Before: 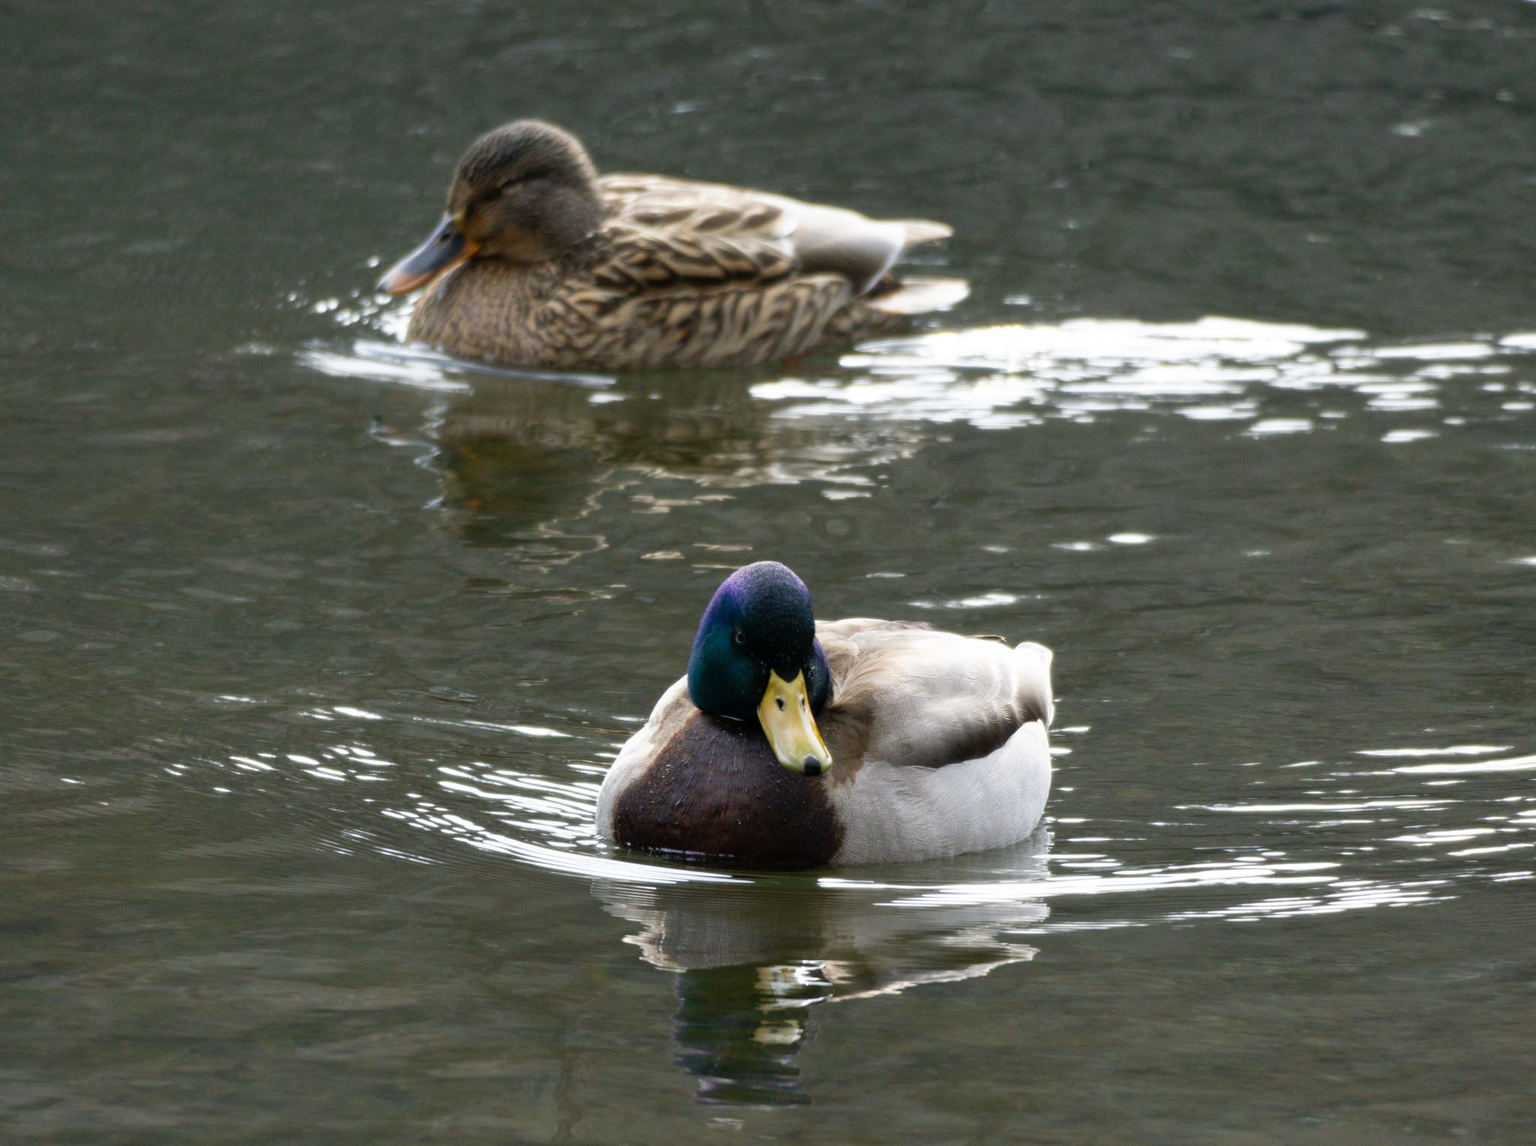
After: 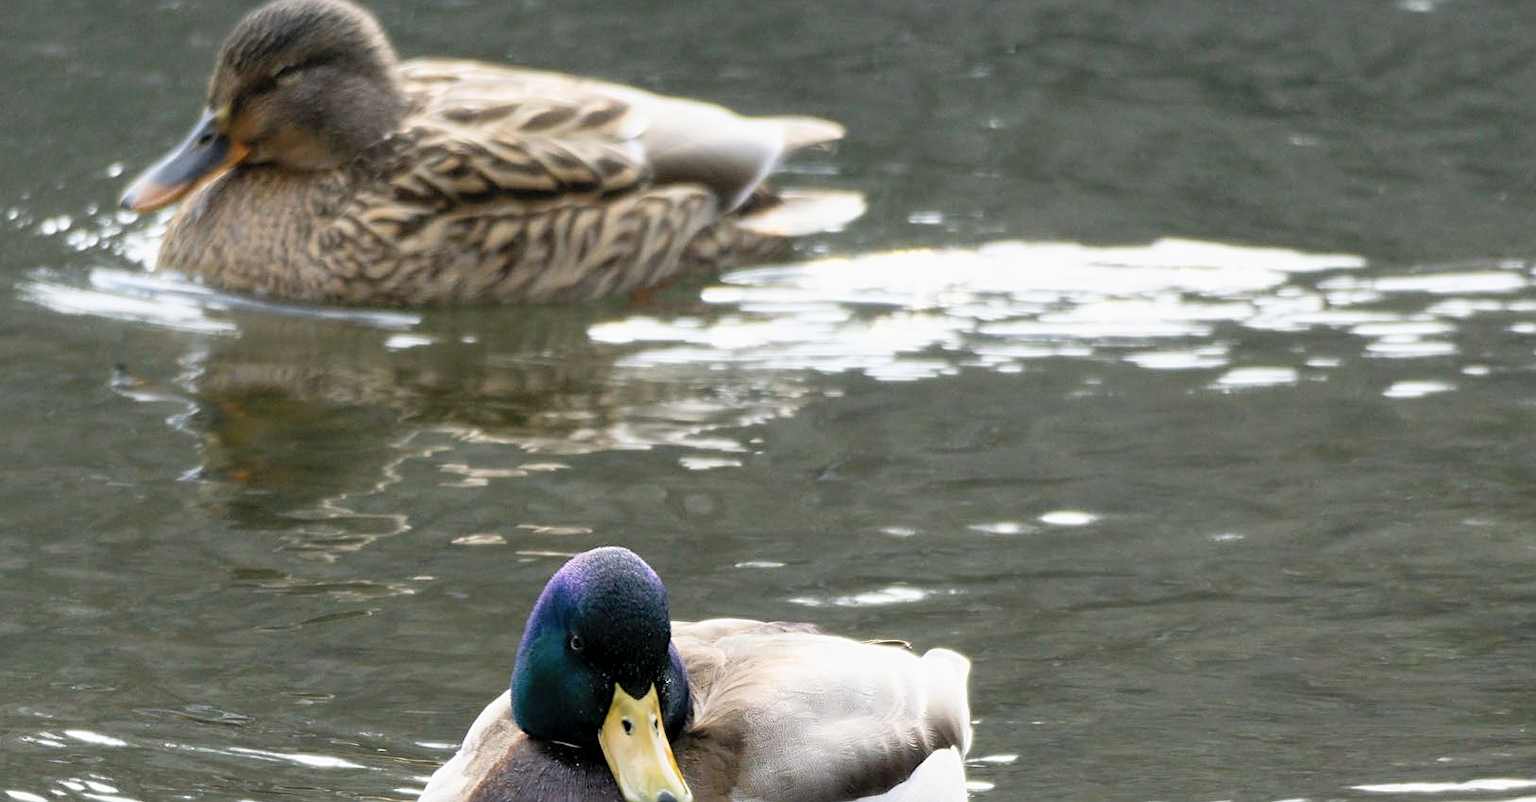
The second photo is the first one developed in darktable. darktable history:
crop: left 18.38%, top 11.092%, right 2.134%, bottom 33.217%
contrast brightness saturation: contrast 0.14, brightness 0.21
exposure: black level correction 0.002, exposure -0.1 EV, compensate highlight preservation false
sharpen: on, module defaults
